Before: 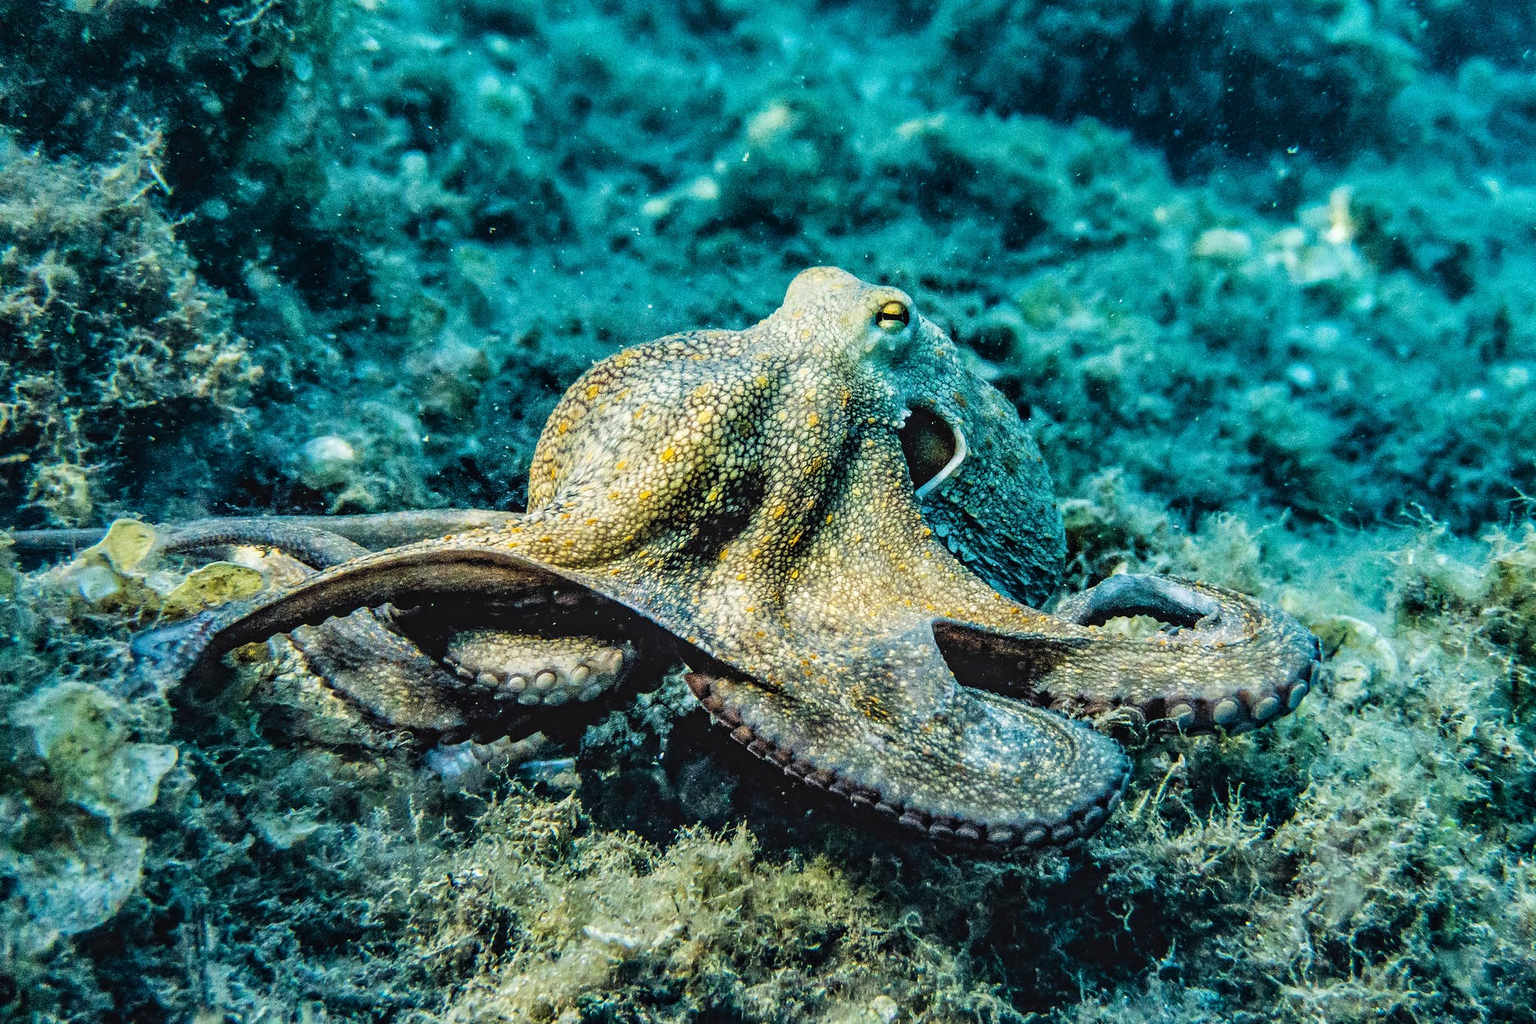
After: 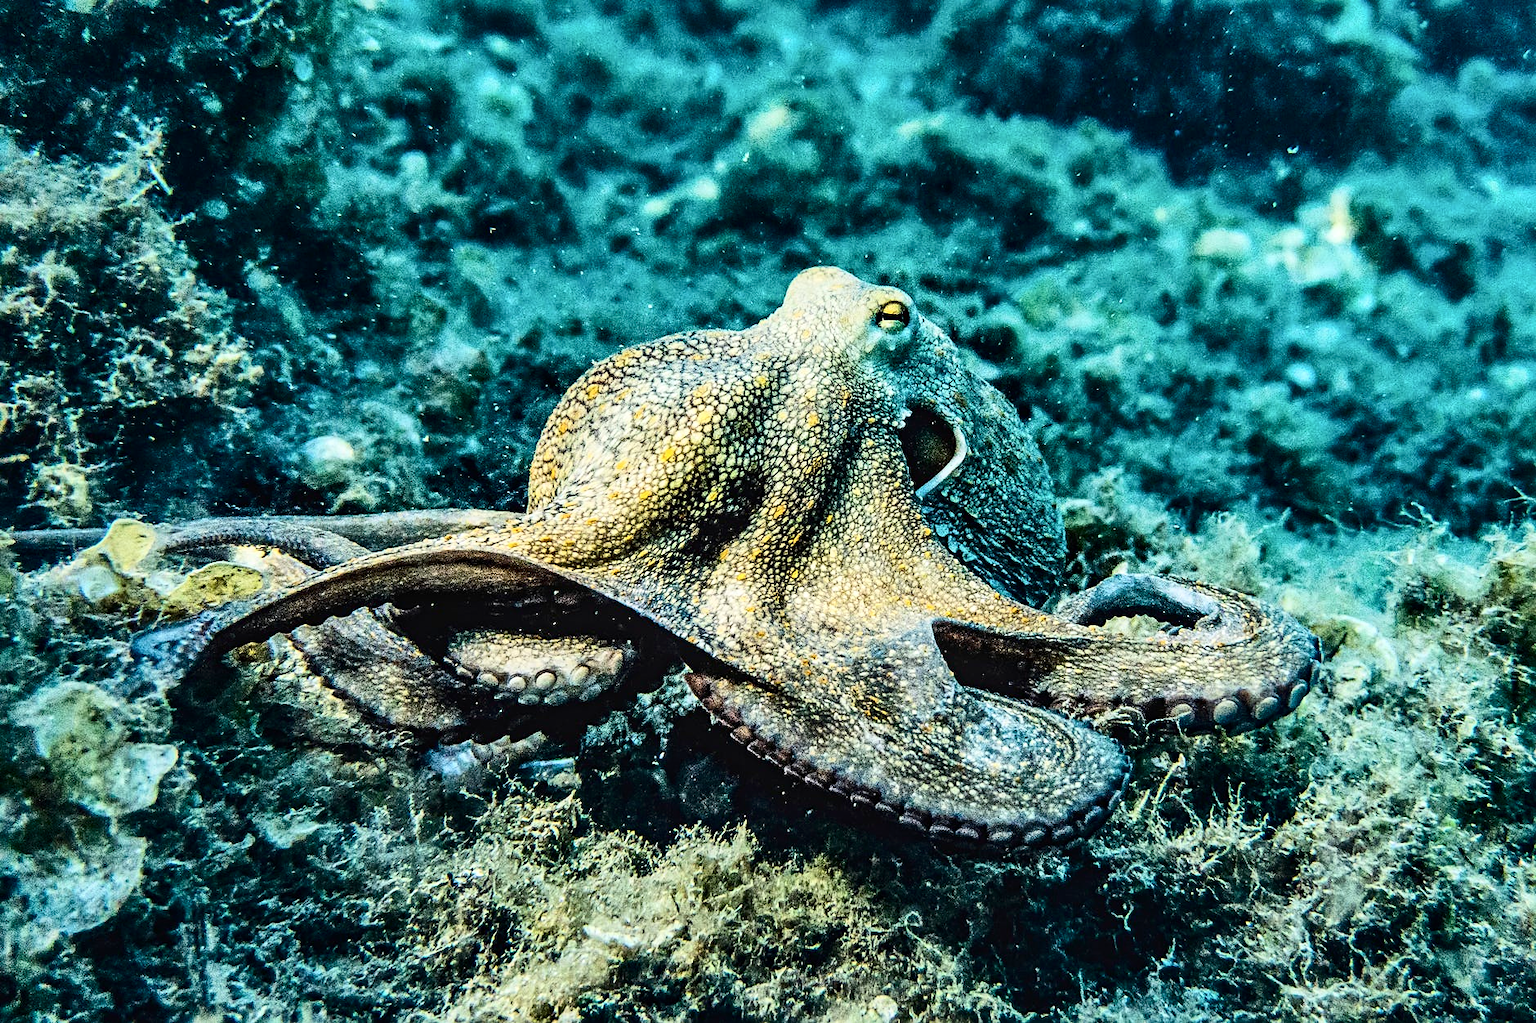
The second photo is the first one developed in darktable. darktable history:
shadows and highlights: soften with gaussian
sharpen: radius 2.478, amount 0.329
contrast brightness saturation: contrast 0.299
